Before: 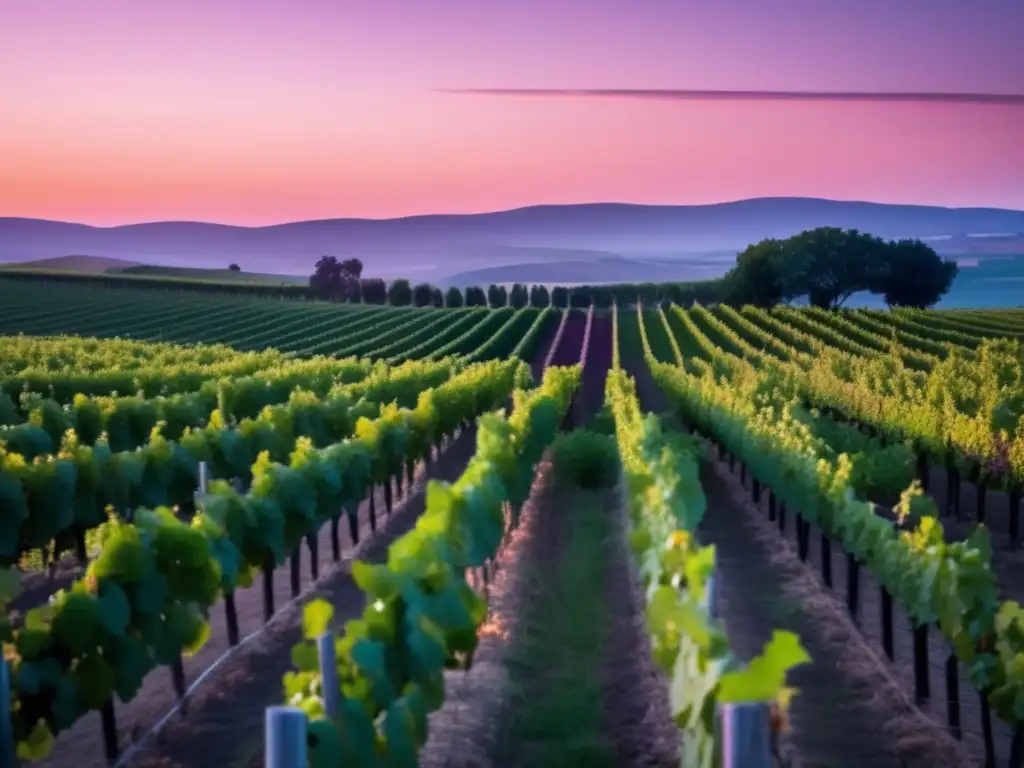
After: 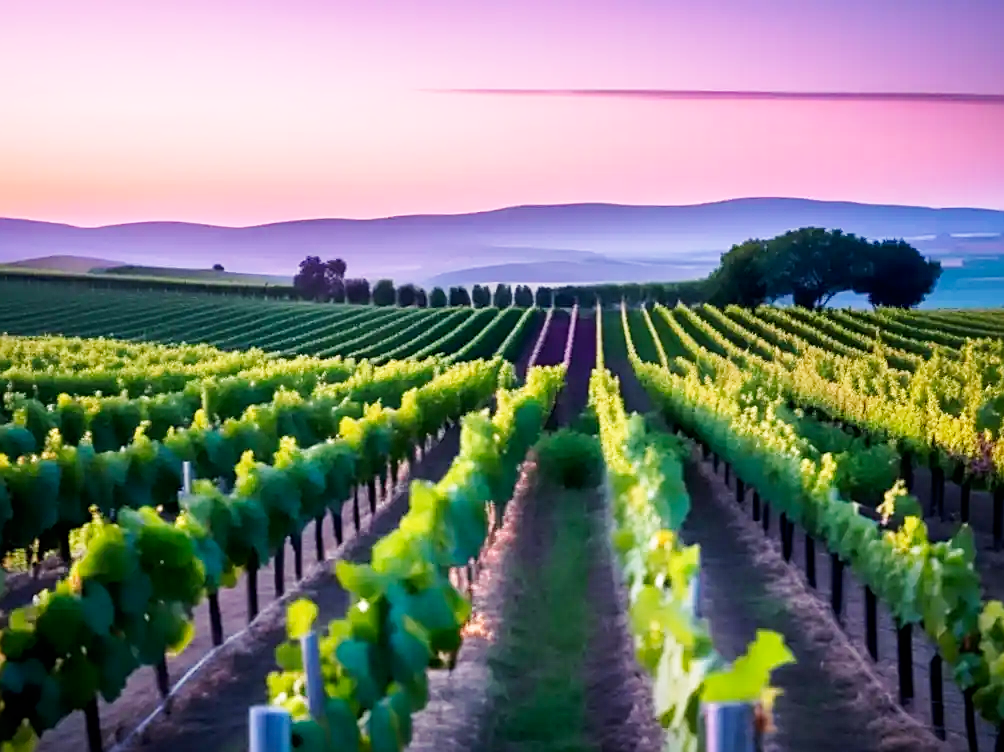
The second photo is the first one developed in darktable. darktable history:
crop: left 1.633%, right 0.279%, bottom 2.013%
base curve: curves: ch0 [(0, 0) (0.005, 0.002) (0.15, 0.3) (0.4, 0.7) (0.75, 0.95) (1, 1)], preserve colors none
sharpen: on, module defaults
